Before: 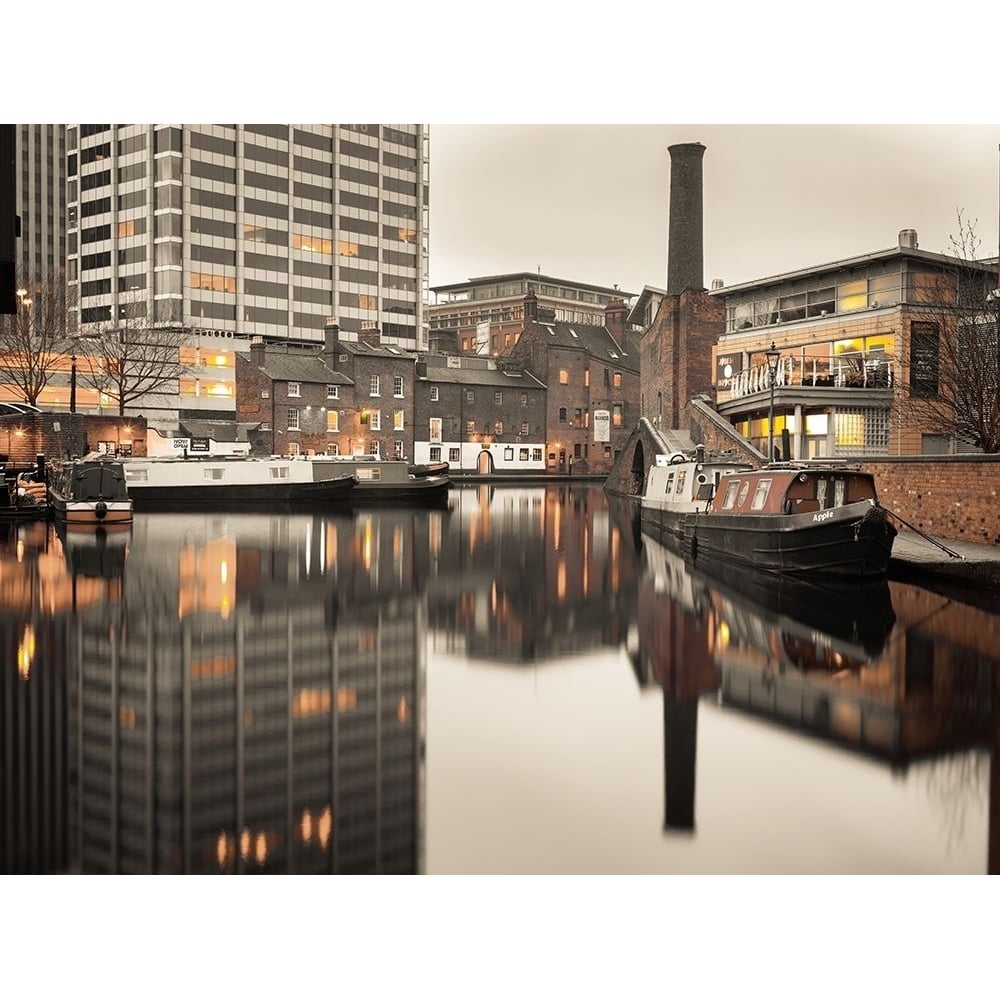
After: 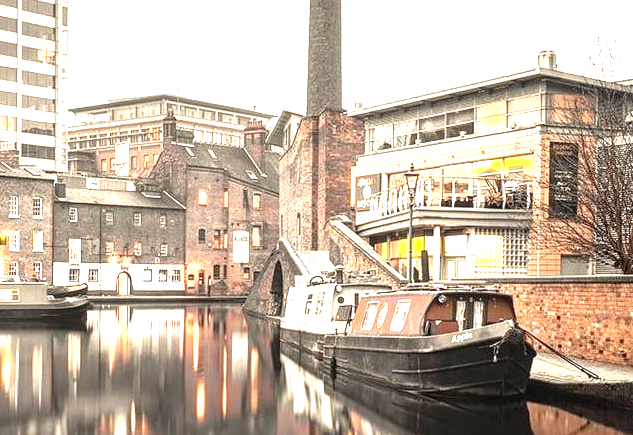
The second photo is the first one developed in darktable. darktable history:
local contrast: detail 130%
crop: left 36.111%, top 17.966%, right 0.507%, bottom 38.459%
exposure: black level correction 0, exposure 1.442 EV, compensate highlight preservation false
tone equalizer: -8 EV -0.397 EV, -7 EV -0.375 EV, -6 EV -0.35 EV, -5 EV -0.25 EV, -3 EV 0.246 EV, -2 EV 0.357 EV, -1 EV 0.387 EV, +0 EV 0.399 EV, smoothing diameter 24.89%, edges refinement/feathering 10.8, preserve details guided filter
